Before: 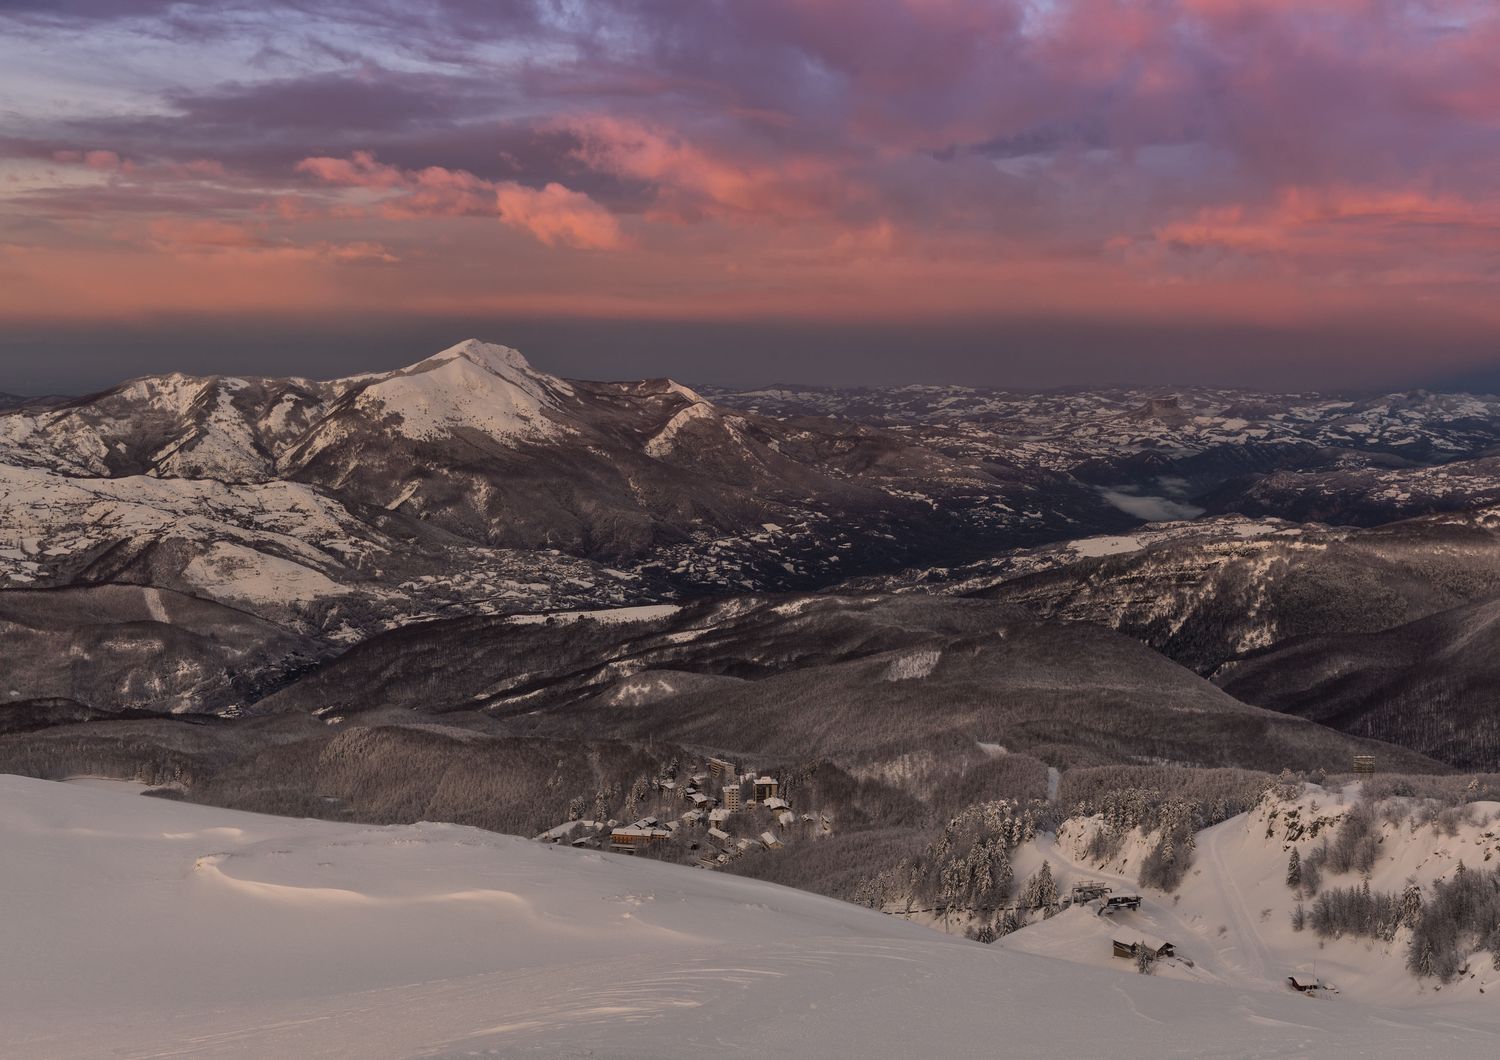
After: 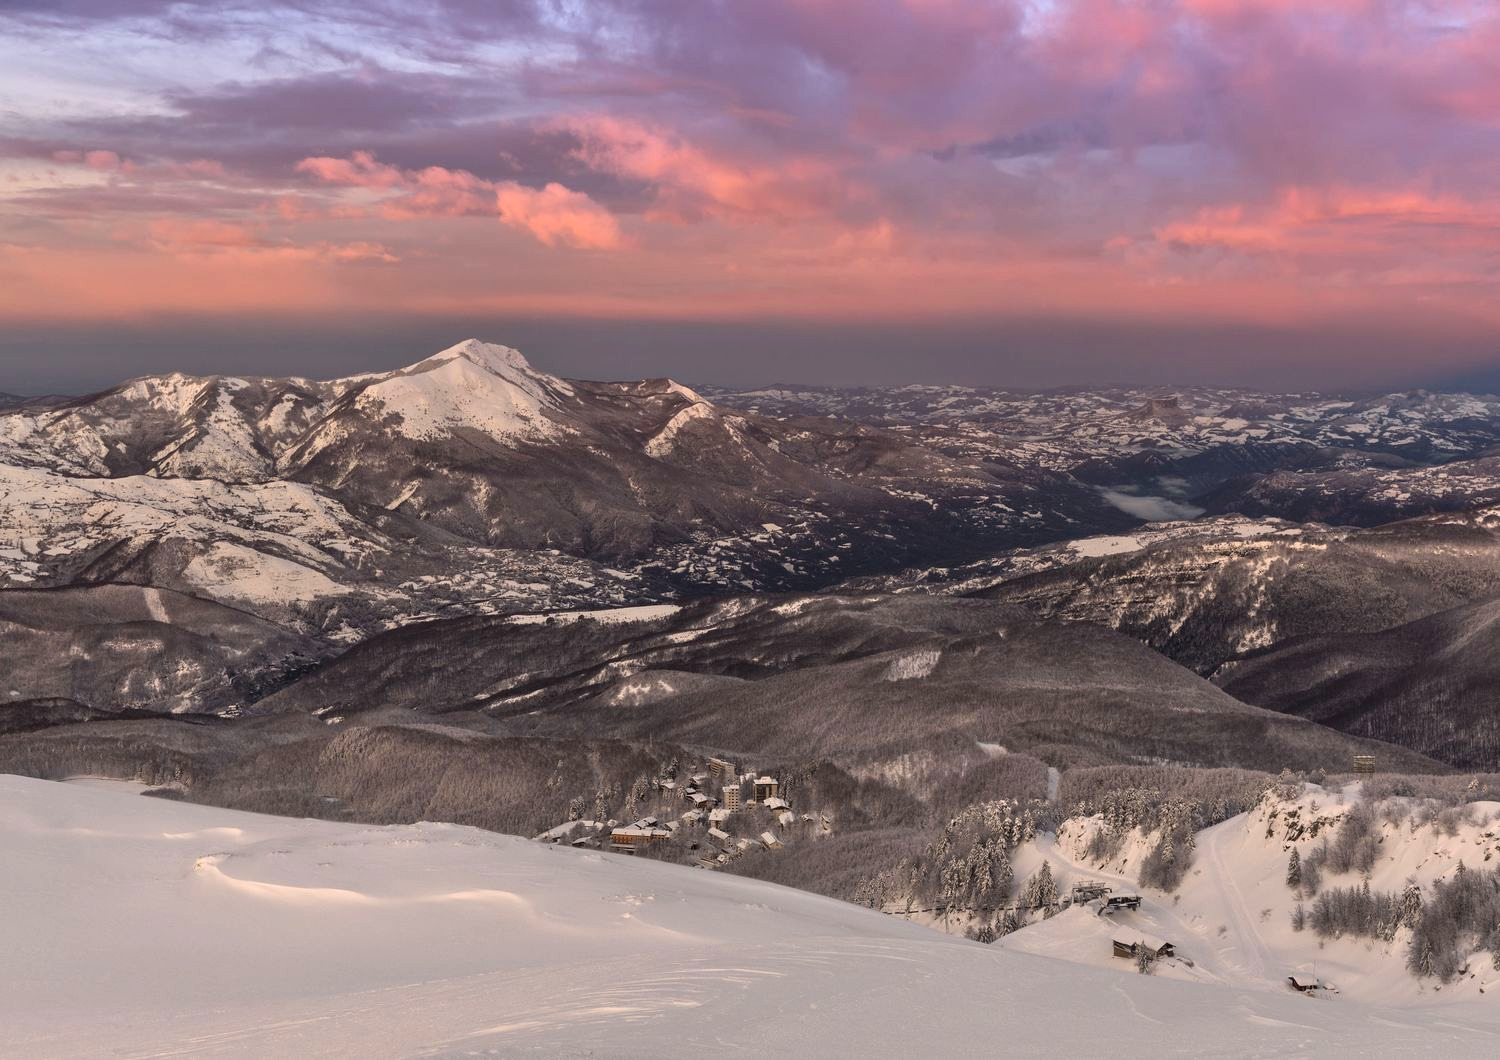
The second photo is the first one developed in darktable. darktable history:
exposure: exposure 0.77 EV, compensate highlight preservation false
